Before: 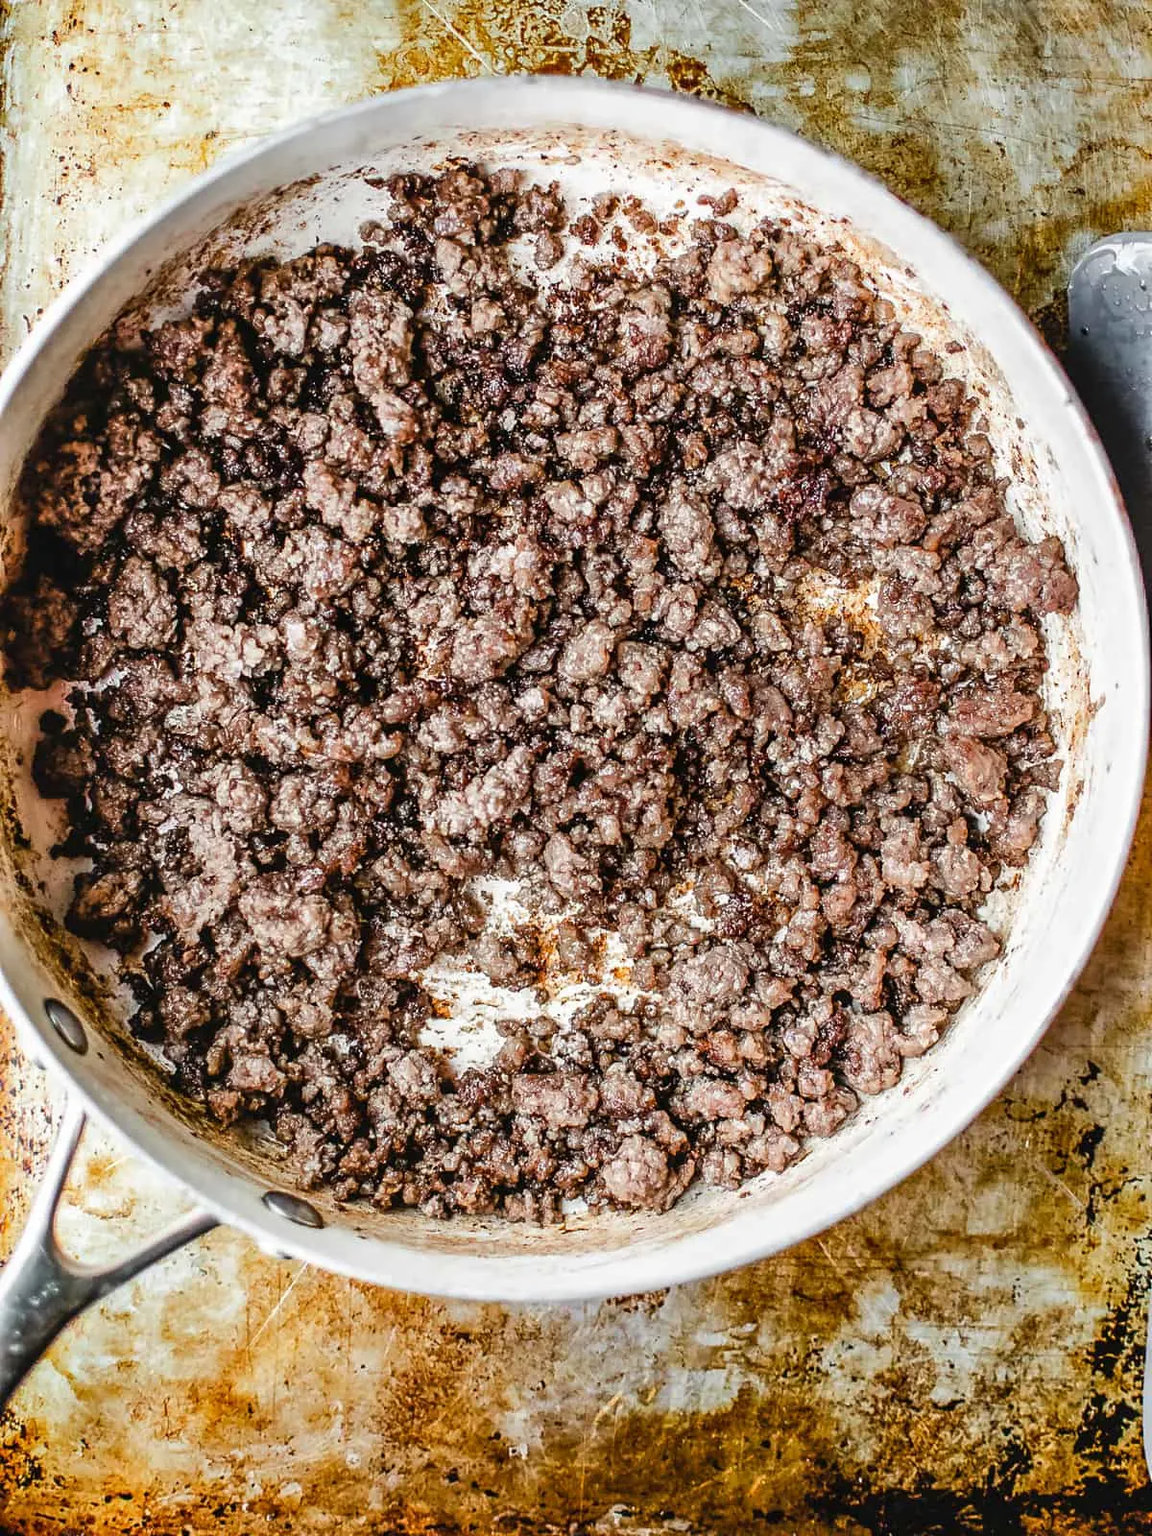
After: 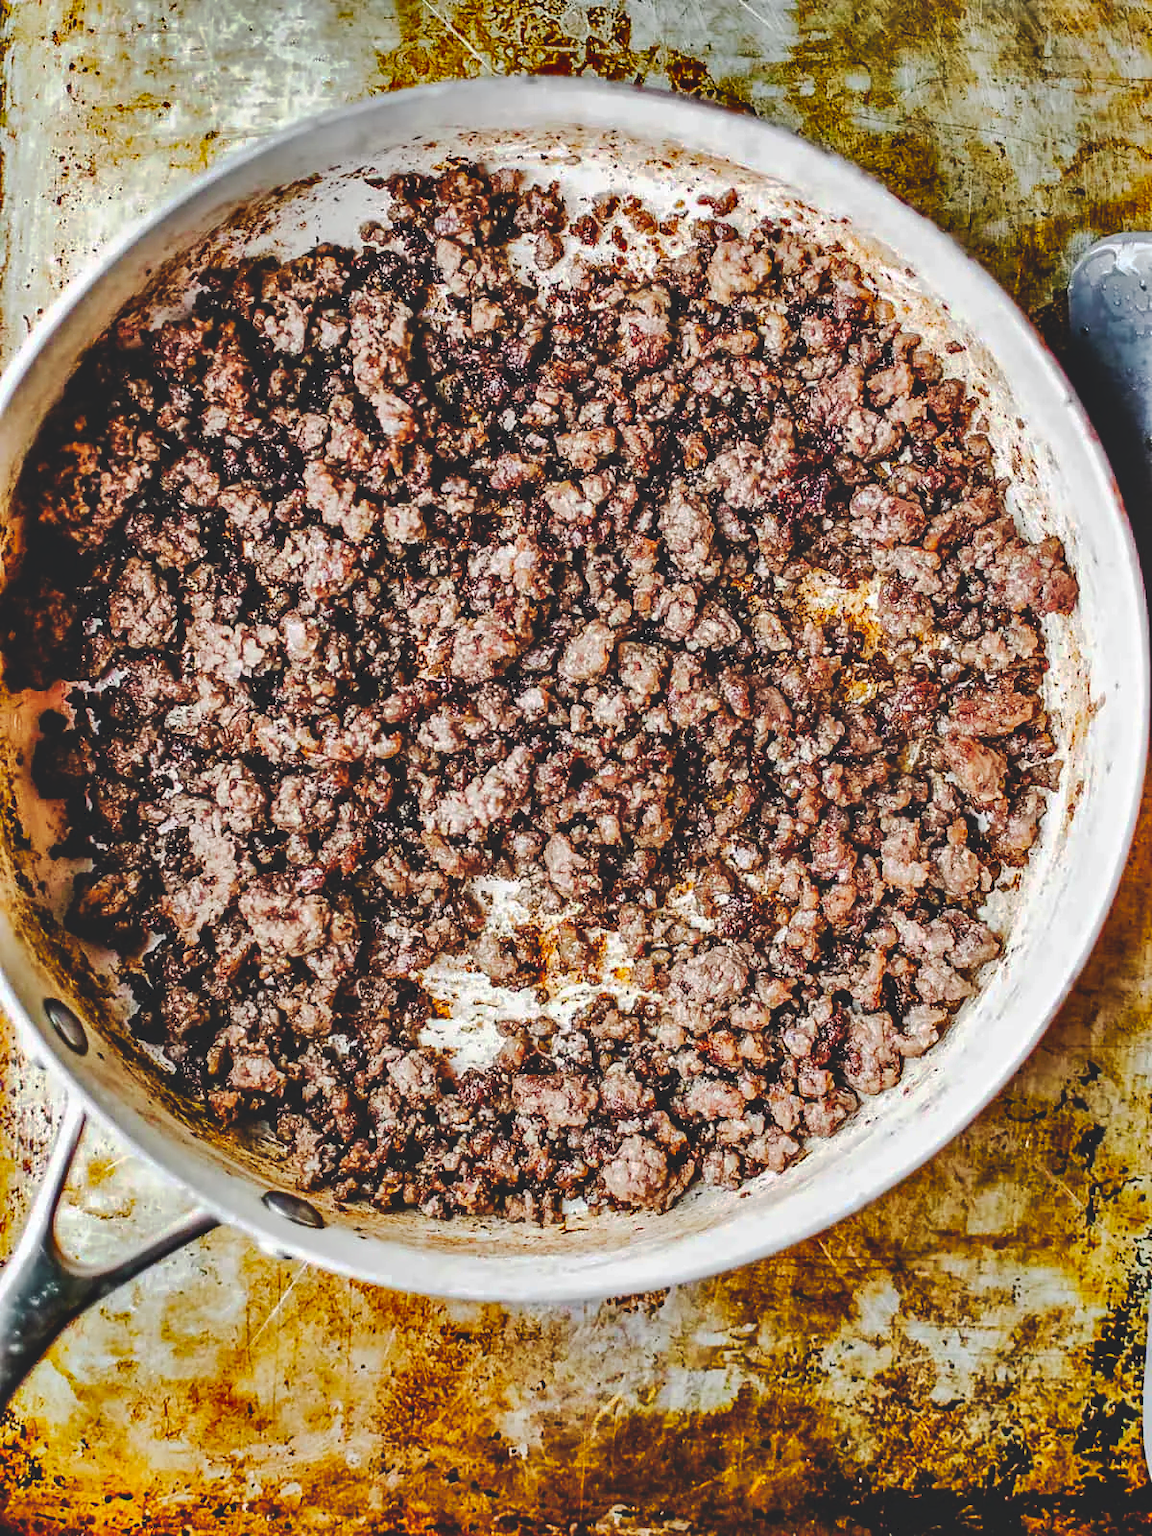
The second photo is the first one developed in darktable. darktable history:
color balance rgb: global offset › chroma 0.059%, global offset › hue 254.31°, linear chroma grading › global chroma 19.417%, perceptual saturation grading › global saturation 0.903%, global vibrance 19.463%
shadows and highlights: shadows 19.81, highlights -83.5, soften with gaussian
base curve: curves: ch0 [(0, 0) (0.303, 0.277) (1, 1)], preserve colors none
tone curve: curves: ch0 [(0, 0) (0.003, 0.132) (0.011, 0.136) (0.025, 0.14) (0.044, 0.147) (0.069, 0.149) (0.1, 0.156) (0.136, 0.163) (0.177, 0.177) (0.224, 0.2) (0.277, 0.251) (0.335, 0.311) (0.399, 0.387) (0.468, 0.487) (0.543, 0.585) (0.623, 0.675) (0.709, 0.742) (0.801, 0.81) (0.898, 0.867) (1, 1)], preserve colors none
